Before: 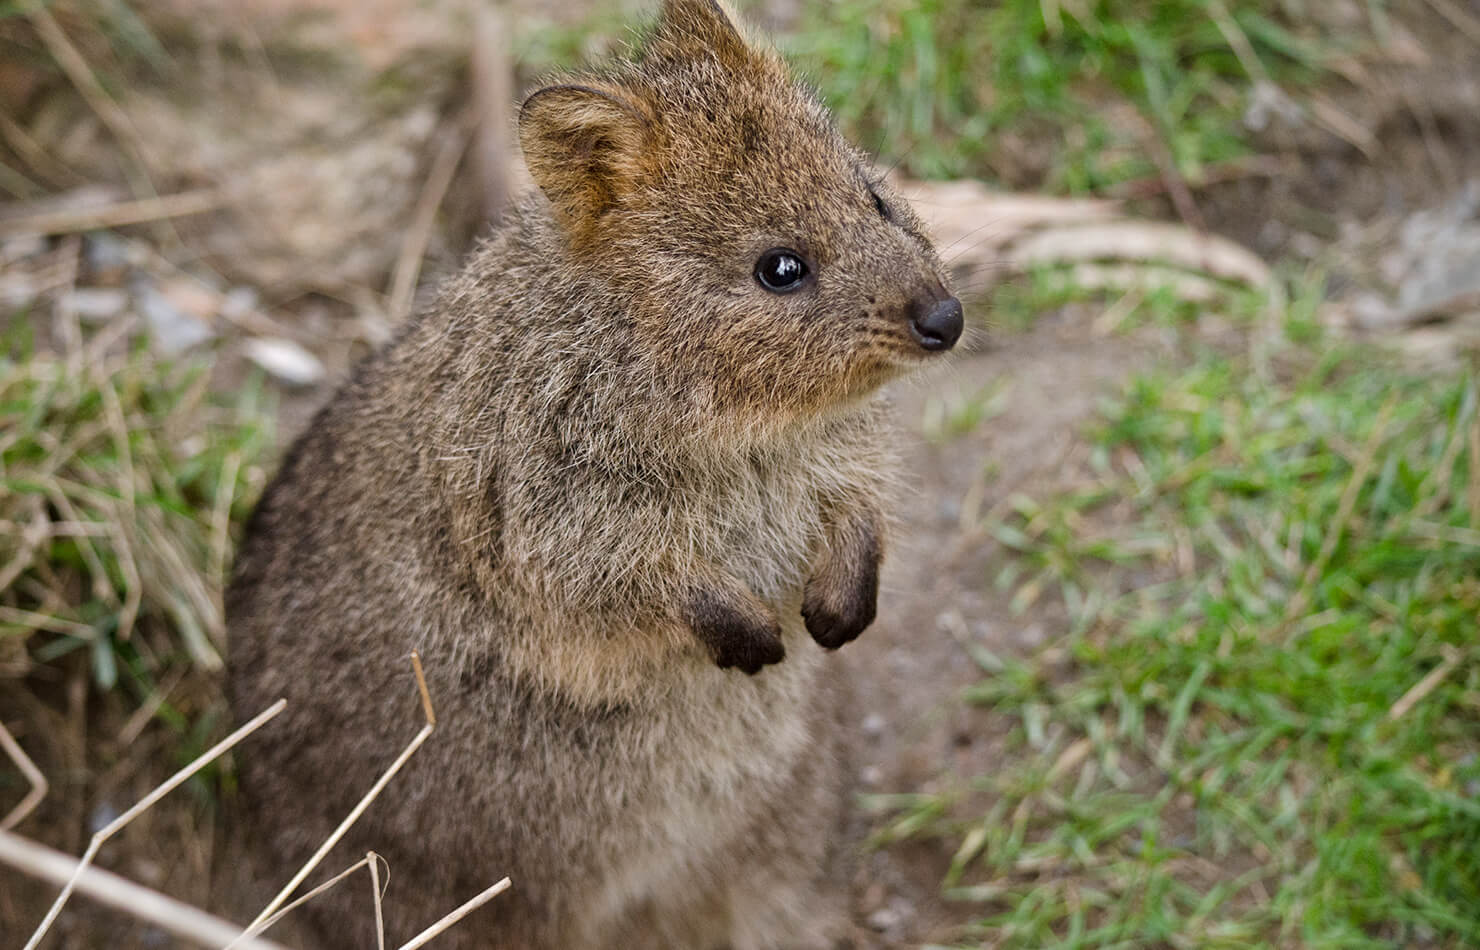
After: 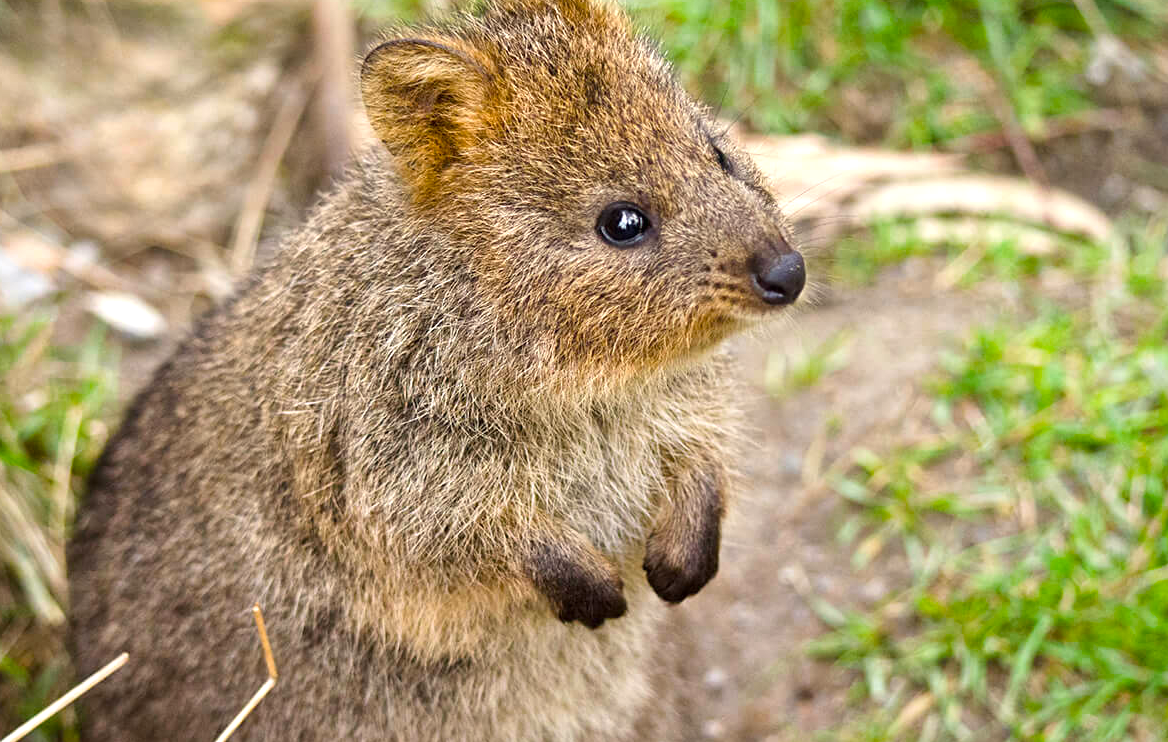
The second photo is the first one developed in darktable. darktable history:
exposure: black level correction 0, exposure 0.7 EV, compensate highlight preservation false
color balance rgb: highlights gain › luminance 6.287%, highlights gain › chroma 1.336%, highlights gain › hue 90.57°, perceptual saturation grading › global saturation 29.871%
crop and rotate: left 10.693%, top 5.047%, right 10.326%, bottom 16.77%
